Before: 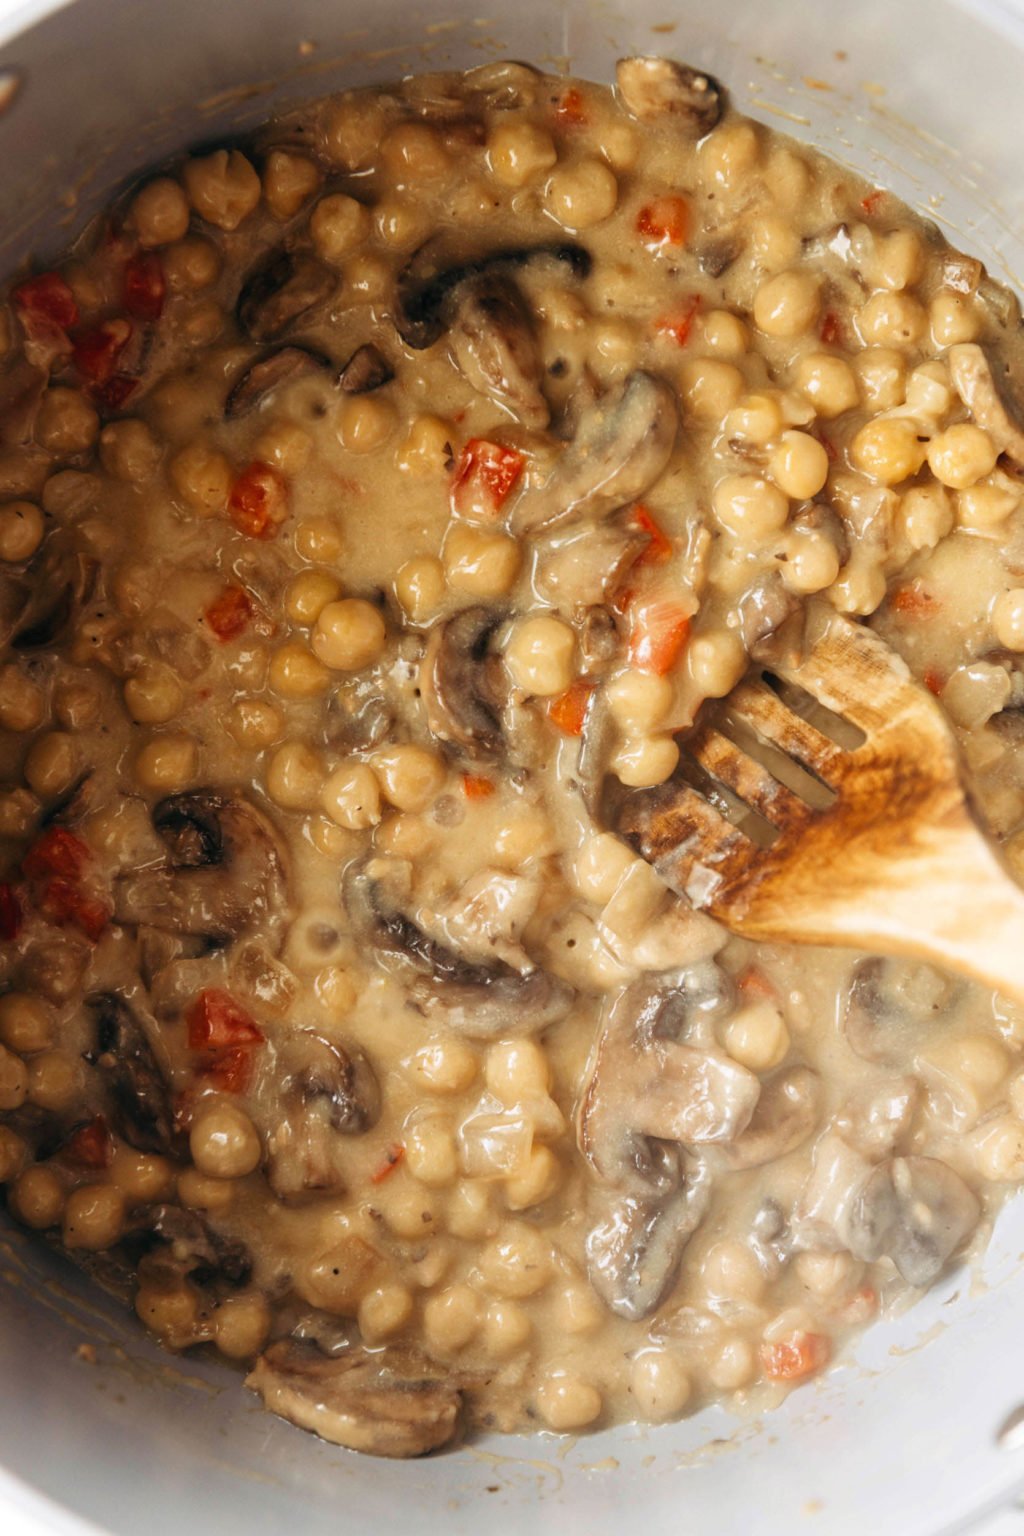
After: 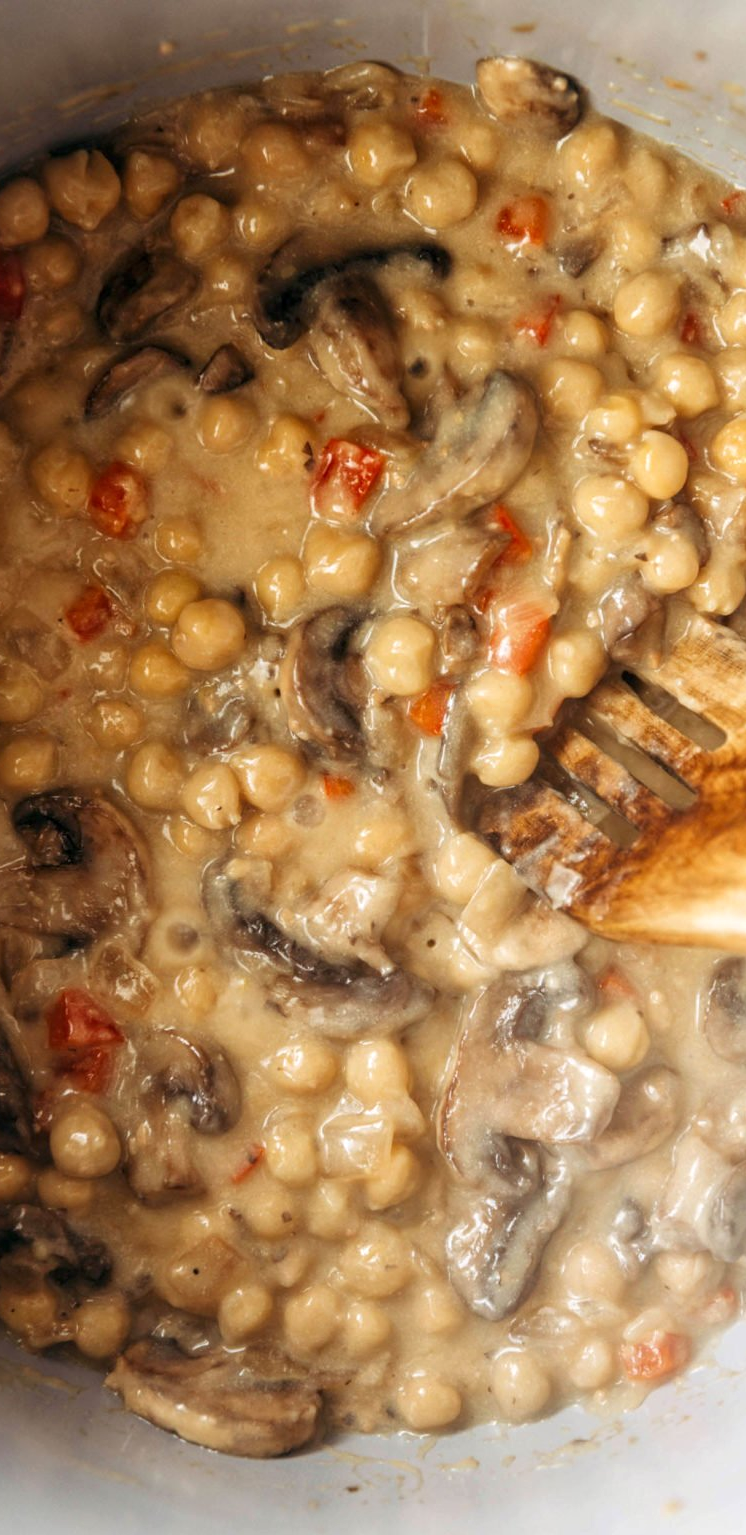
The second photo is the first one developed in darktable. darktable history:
crop: left 13.681%, top 0%, right 13.444%
local contrast: highlights 105%, shadows 100%, detail 119%, midtone range 0.2
